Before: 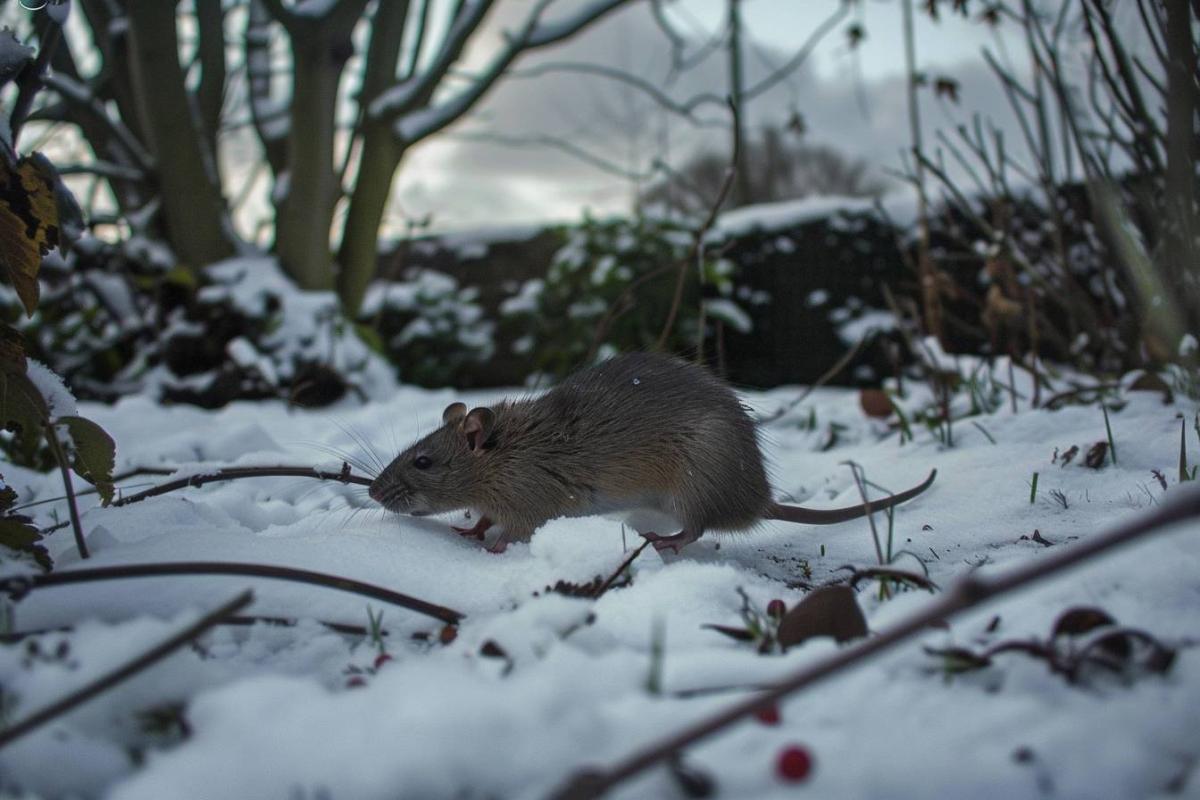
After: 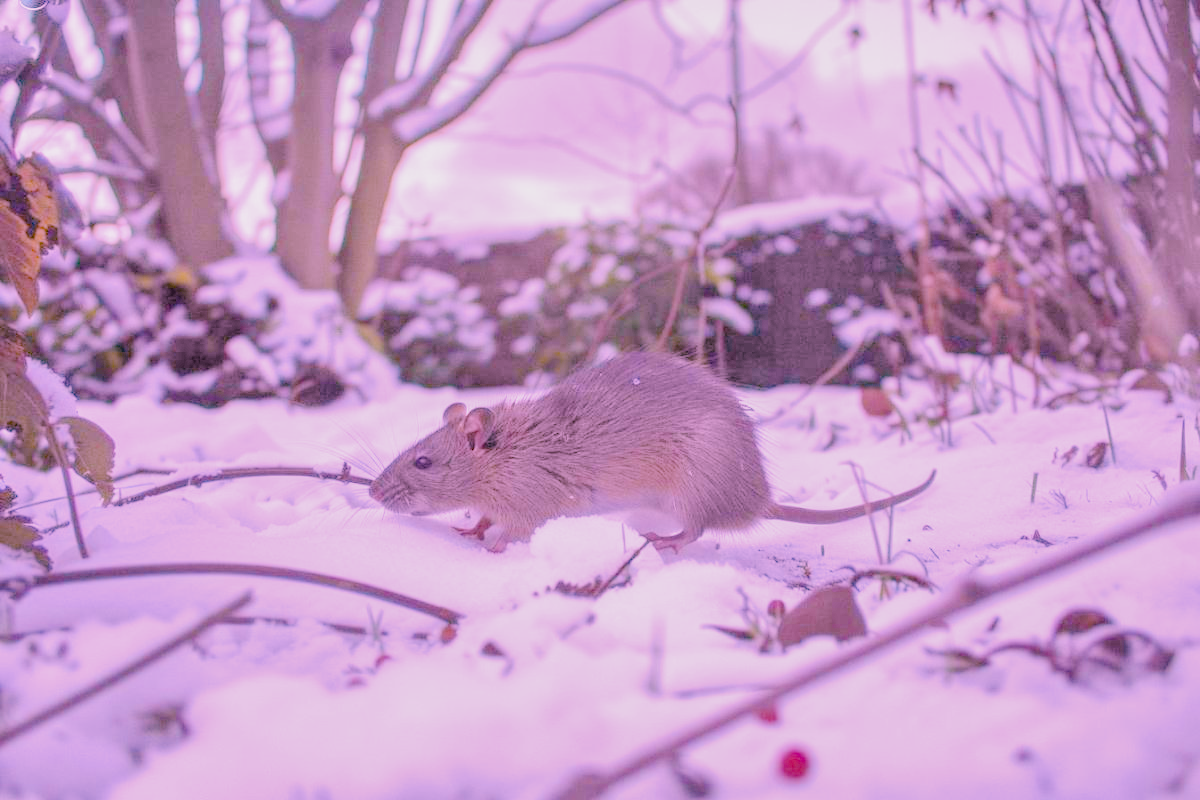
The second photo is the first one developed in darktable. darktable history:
raw chromatic aberrations: on, module defaults
exposure: black level correction 0.001, exposure 0.5 EV, compensate exposure bias true, compensate highlight preservation false
filmic rgb: black relative exposure -7.65 EV, white relative exposure 4.56 EV, hardness 3.61
highlight reconstruction: method reconstruct color, iterations 1, diameter of reconstruction 64 px
hot pixels: on, module defaults
lens correction: scale 1.01, crop 1, focal 85, aperture 2.8, distance 10.02, camera "Canon EOS RP", lens "Canon RF 85mm F2 MACRO IS STM"
raw denoise: x [[0, 0.25, 0.5, 0.75, 1] ×4]
tone equalizer "mask blending: all purposes": on, module defaults
white balance: red 1.943, blue 1.803
local contrast: detail 130%
color balance rgb: linear chroma grading › global chroma 15%, perceptual saturation grading › global saturation 30%
color zones: curves: ch0 [(0.068, 0.464) (0.25, 0.5) (0.48, 0.508) (0.75, 0.536) (0.886, 0.476) (0.967, 0.456)]; ch1 [(0.066, 0.456) (0.25, 0.5) (0.616, 0.508) (0.746, 0.56) (0.934, 0.444)]
